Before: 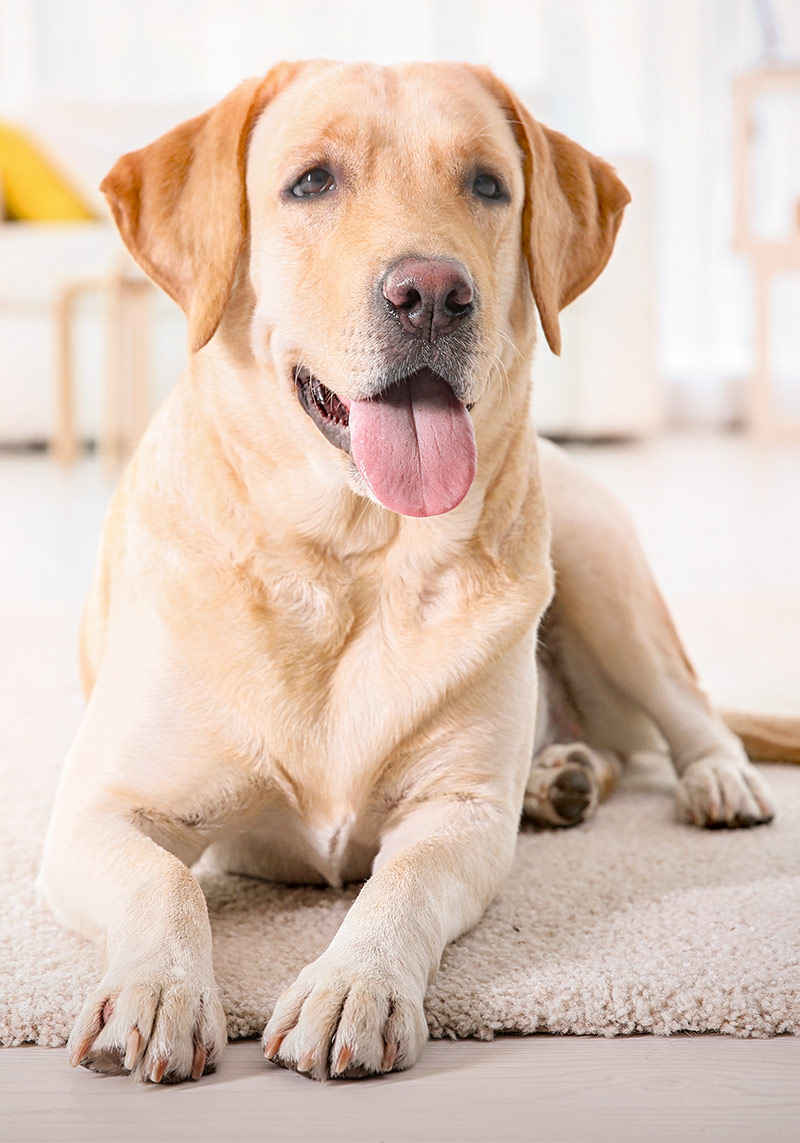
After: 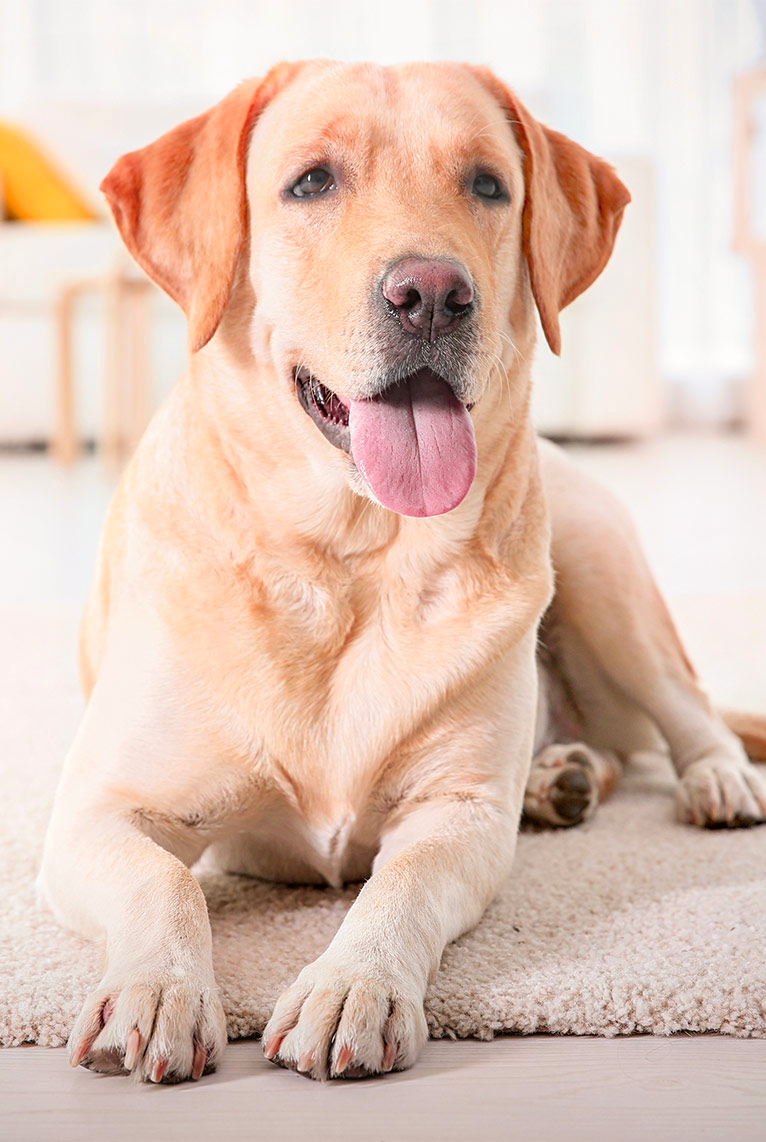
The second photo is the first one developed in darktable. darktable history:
crop: right 4.126%, bottom 0.031%
color zones: curves: ch1 [(0.235, 0.558) (0.75, 0.5)]; ch2 [(0.25, 0.462) (0.749, 0.457)], mix 40.67%
